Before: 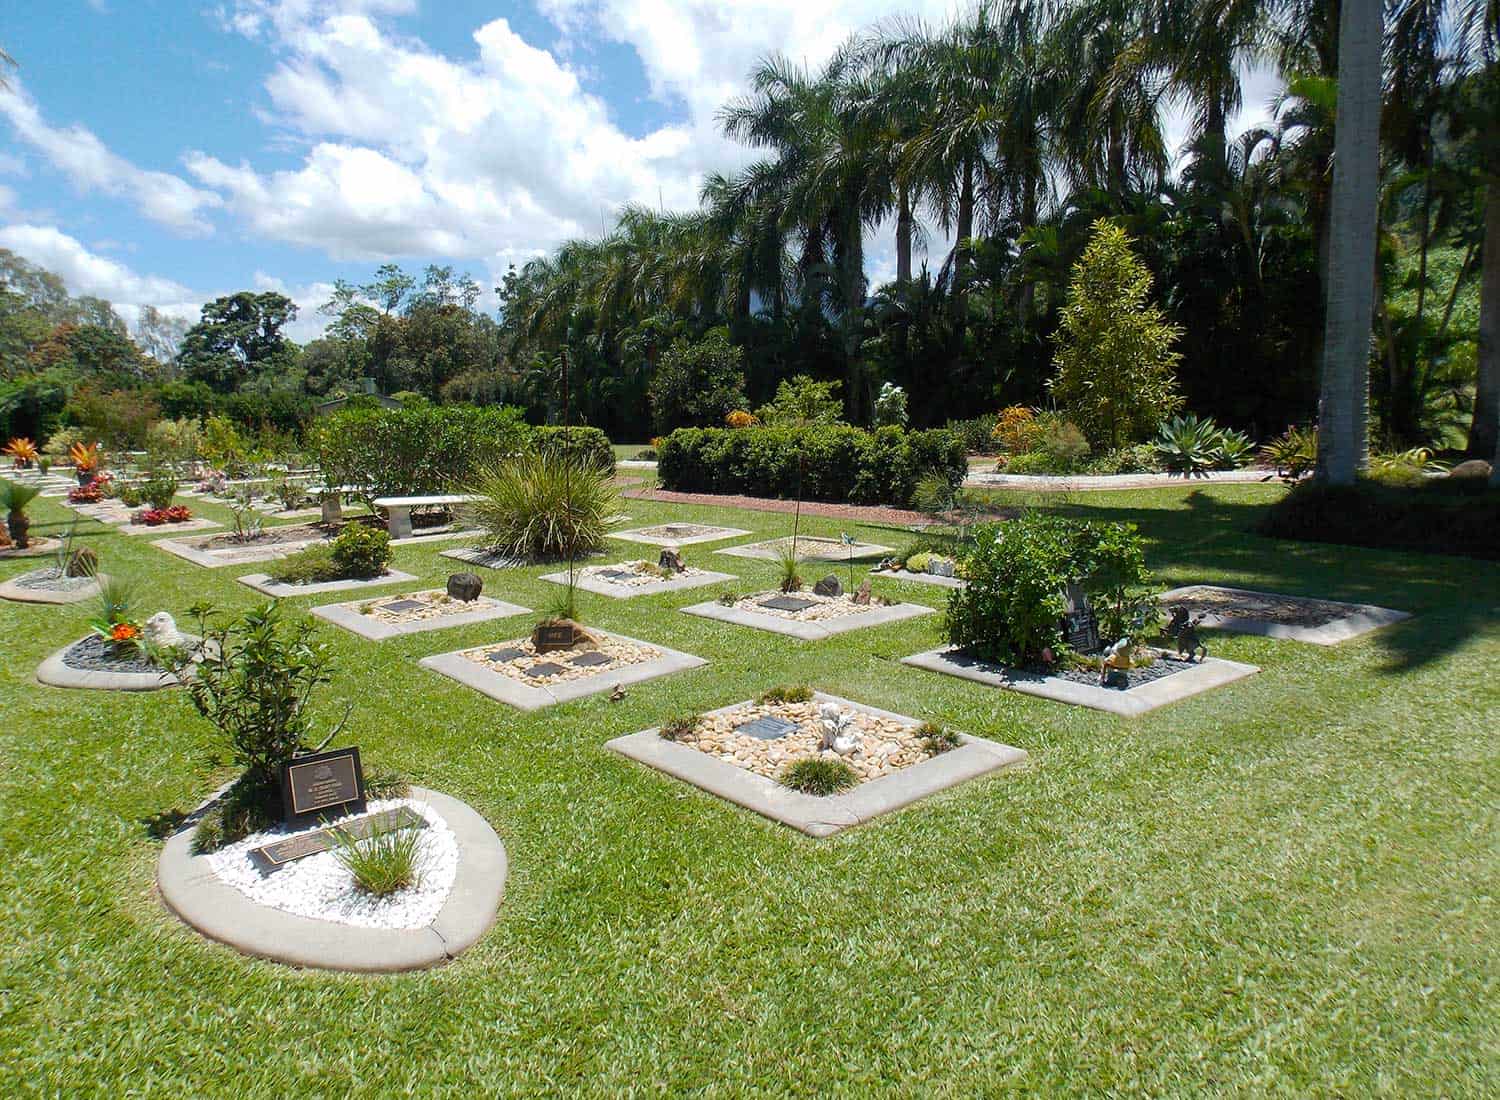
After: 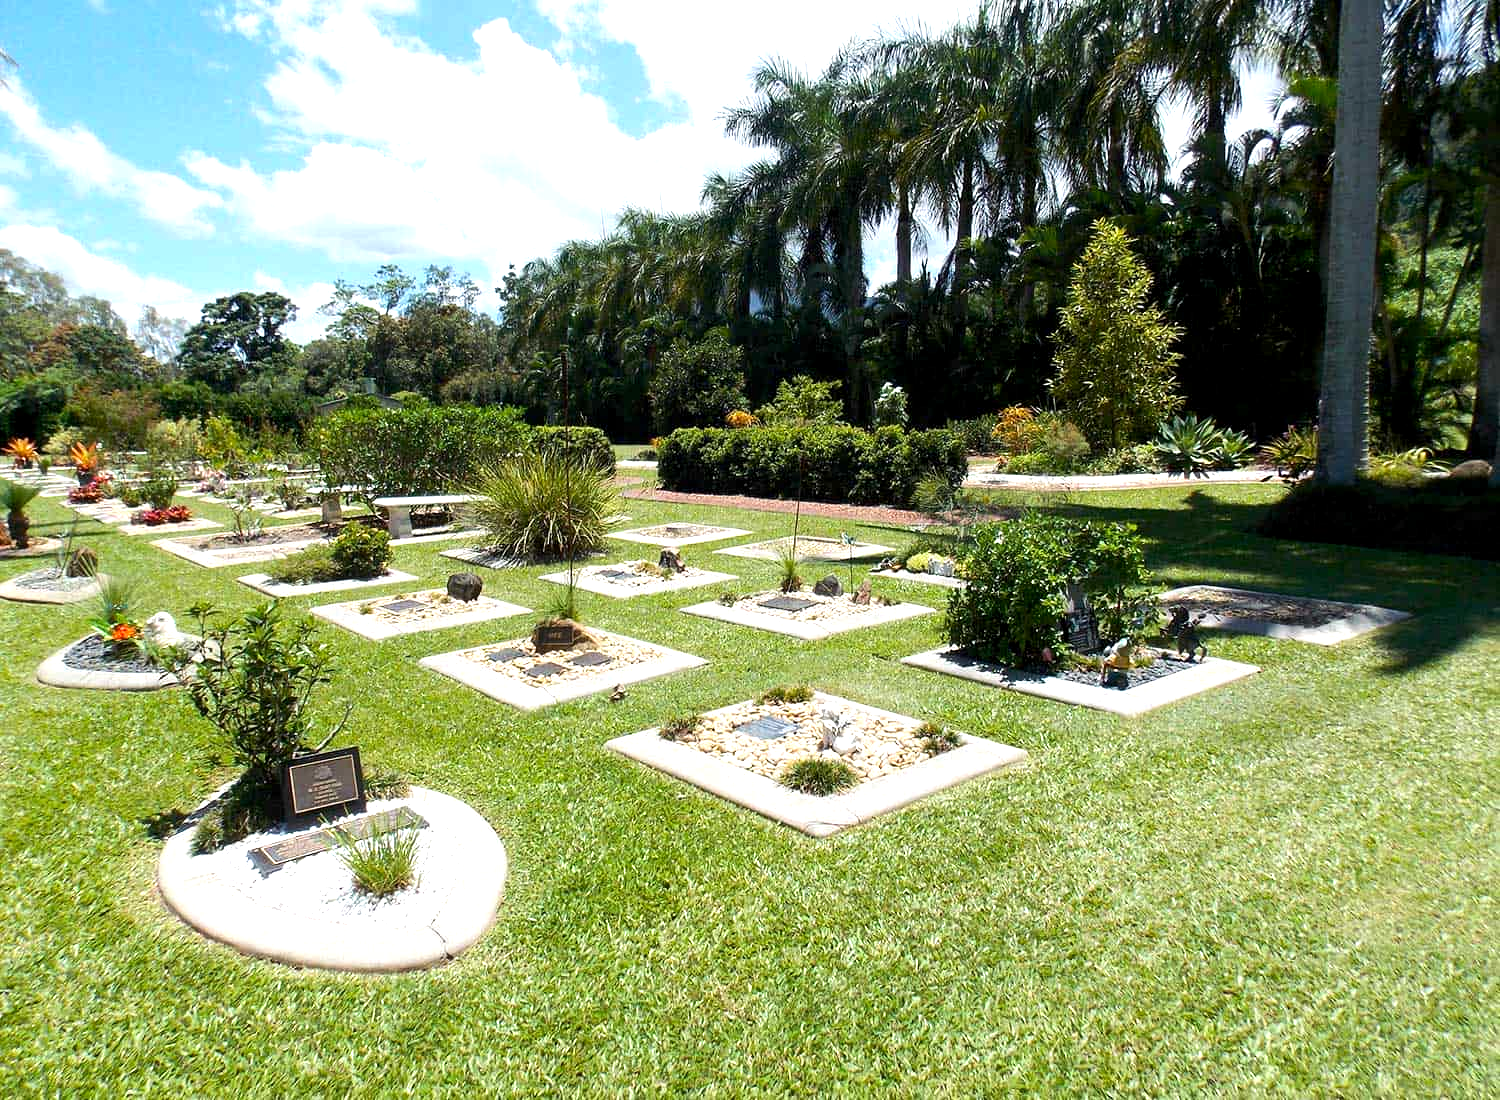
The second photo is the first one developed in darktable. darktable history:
tone equalizer: -8 EV -0.417 EV, -7 EV -0.389 EV, -6 EV -0.333 EV, -5 EV -0.222 EV, -3 EV 0.222 EV, -2 EV 0.333 EV, -1 EV 0.389 EV, +0 EV 0.417 EV, edges refinement/feathering 500, mask exposure compensation -1.57 EV, preserve details no
exposure: black level correction 0.003, exposure 0.383 EV, compensate highlight preservation false
